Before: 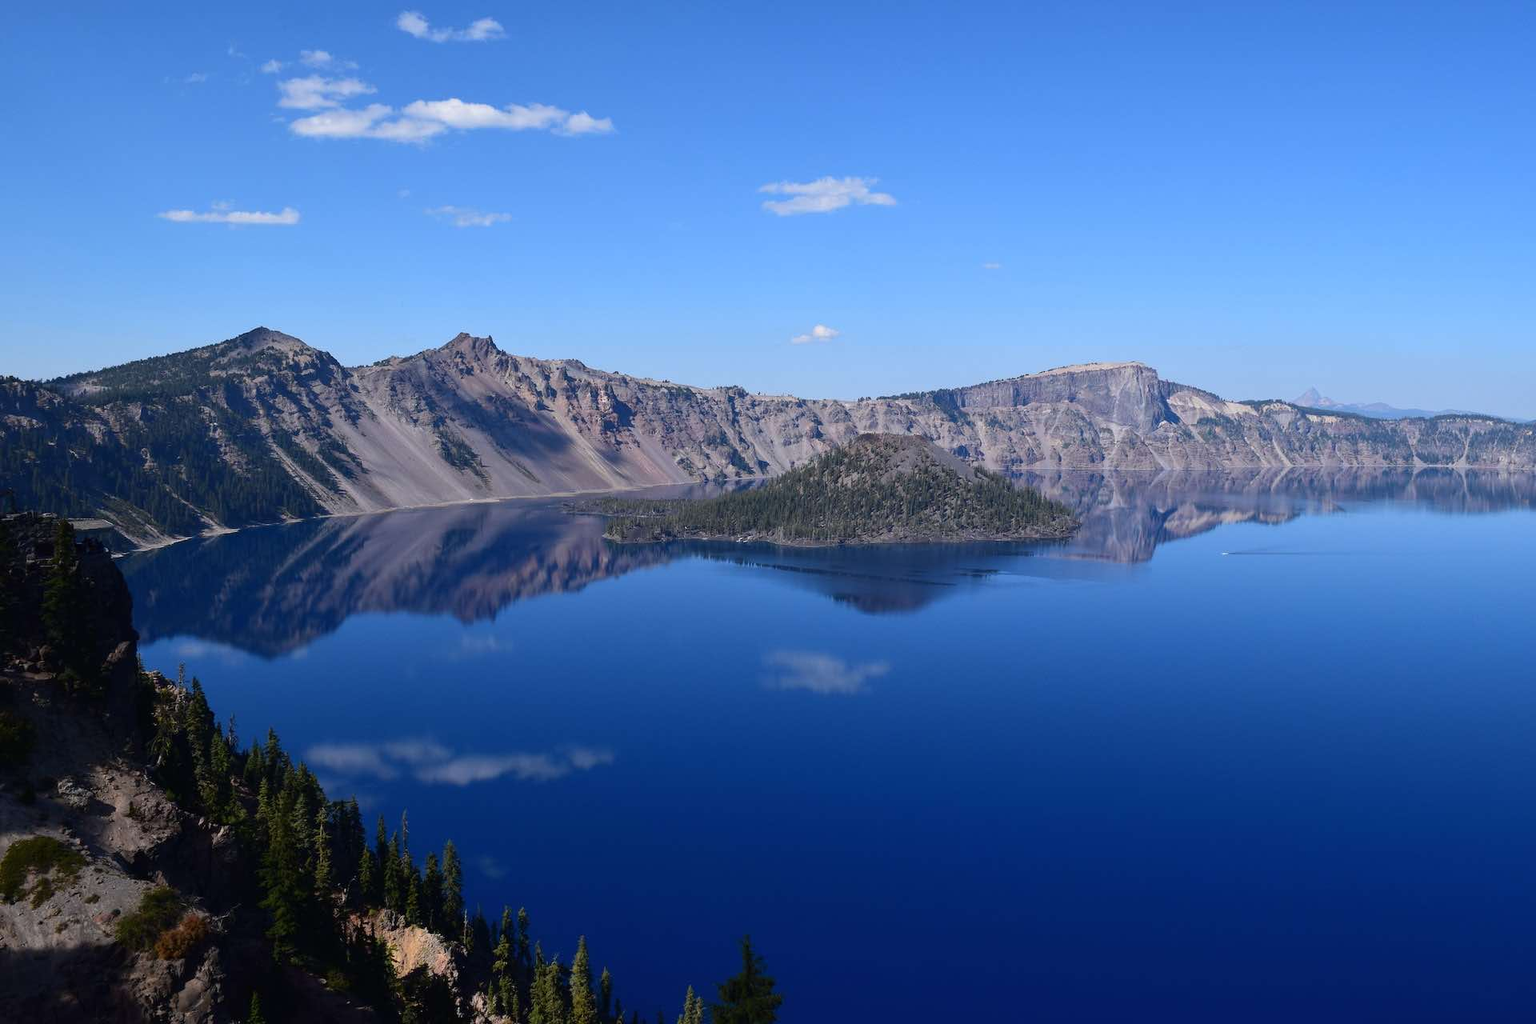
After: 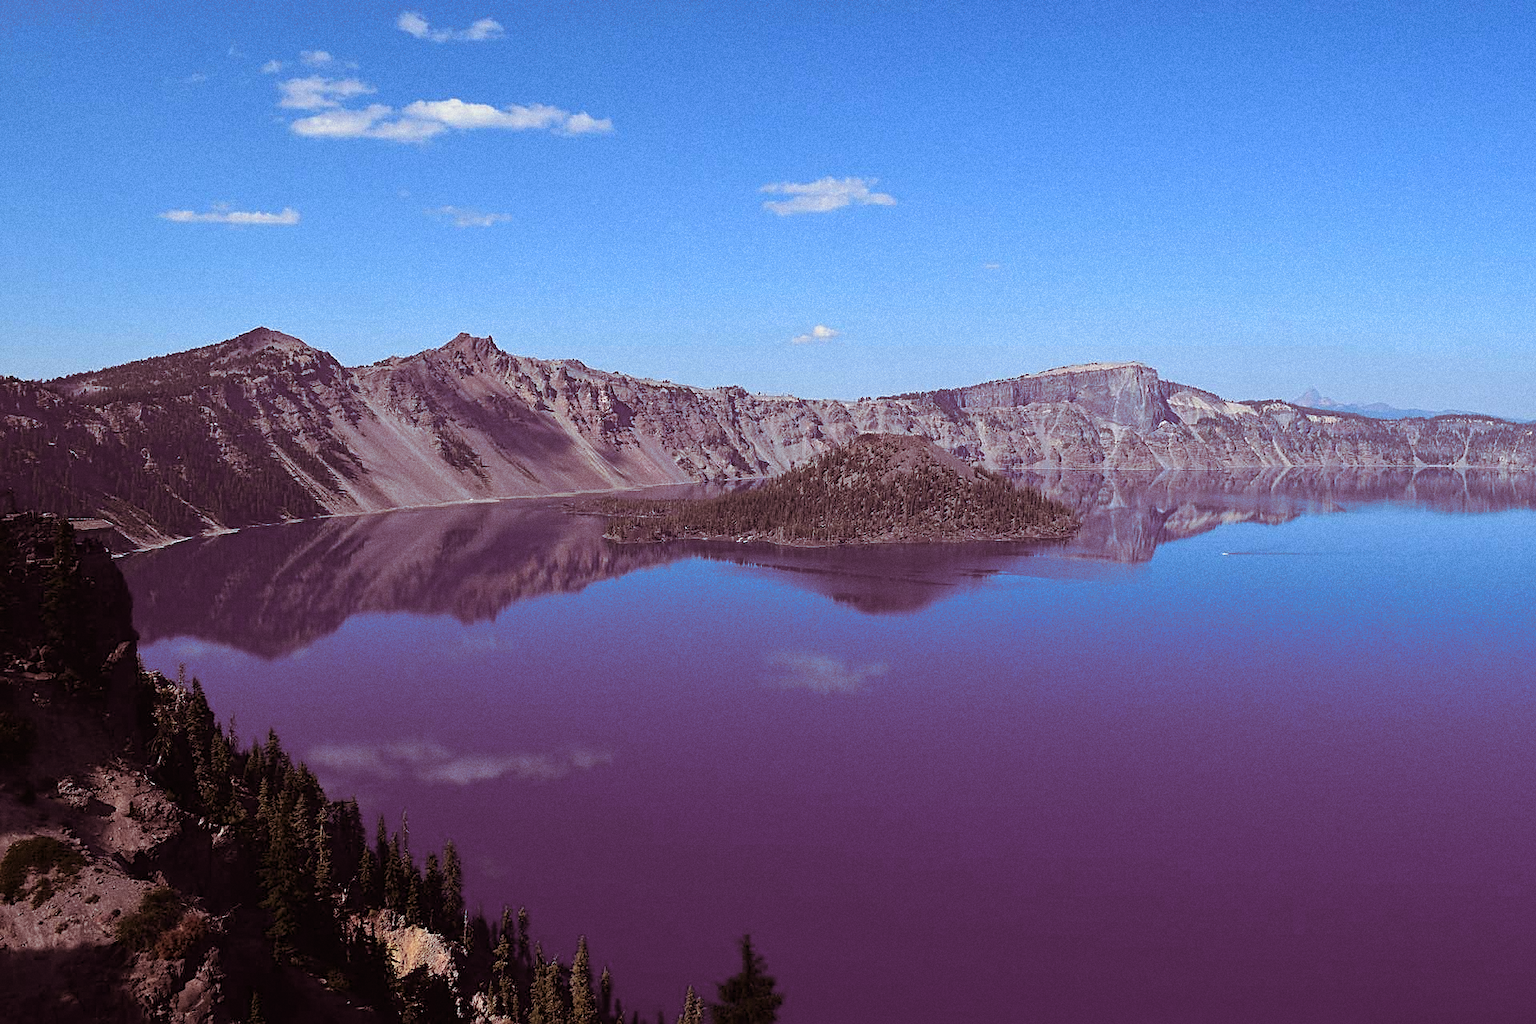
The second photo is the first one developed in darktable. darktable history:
grain: coarseness 8.68 ISO, strength 31.94%
split-toning: on, module defaults
sharpen: on, module defaults
